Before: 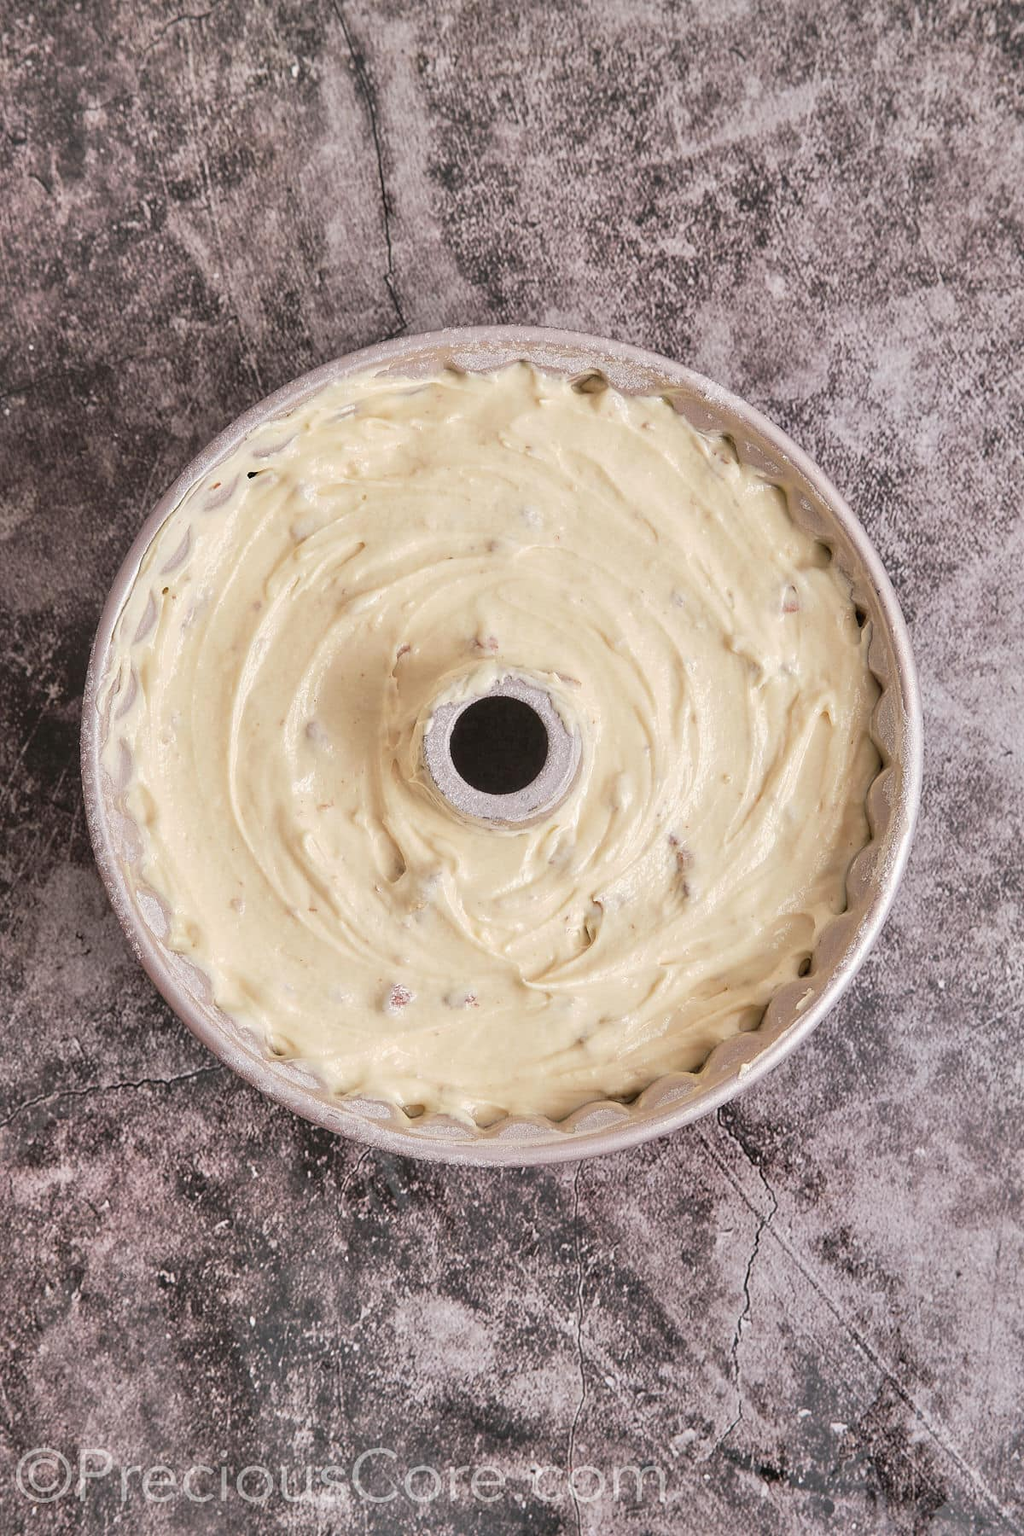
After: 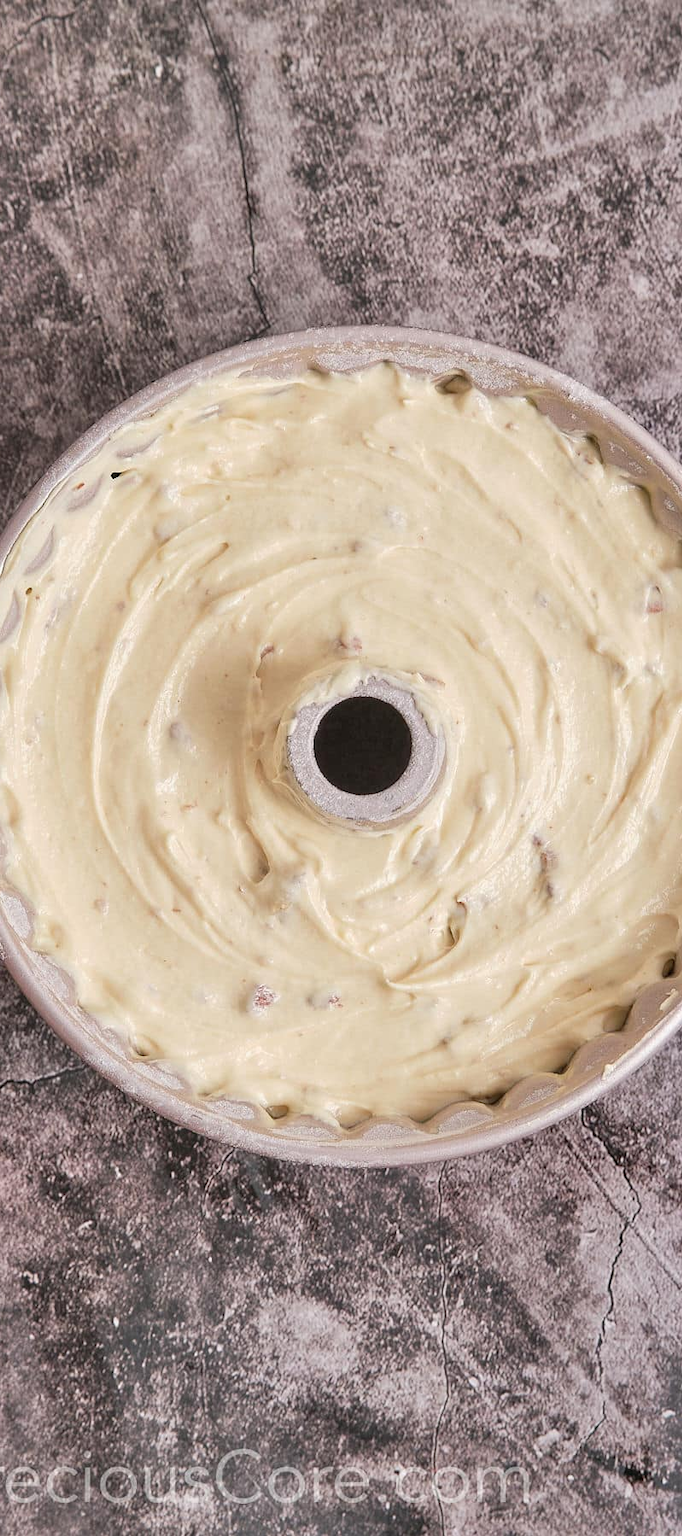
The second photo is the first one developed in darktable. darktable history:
crop and rotate: left 13.36%, right 20.016%
